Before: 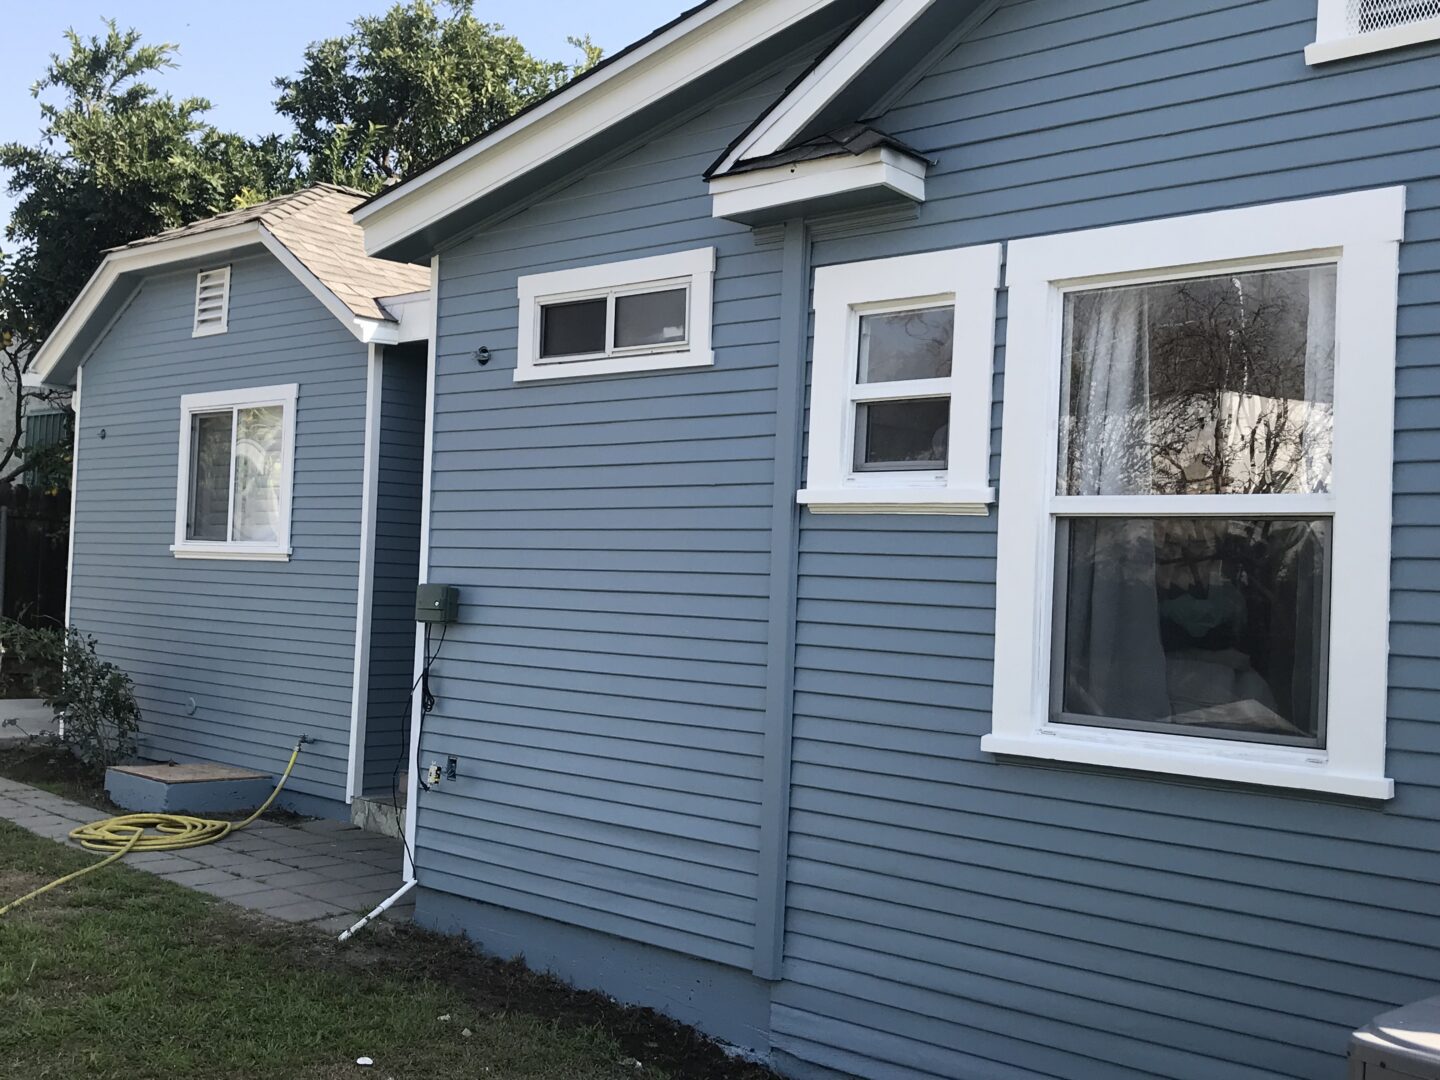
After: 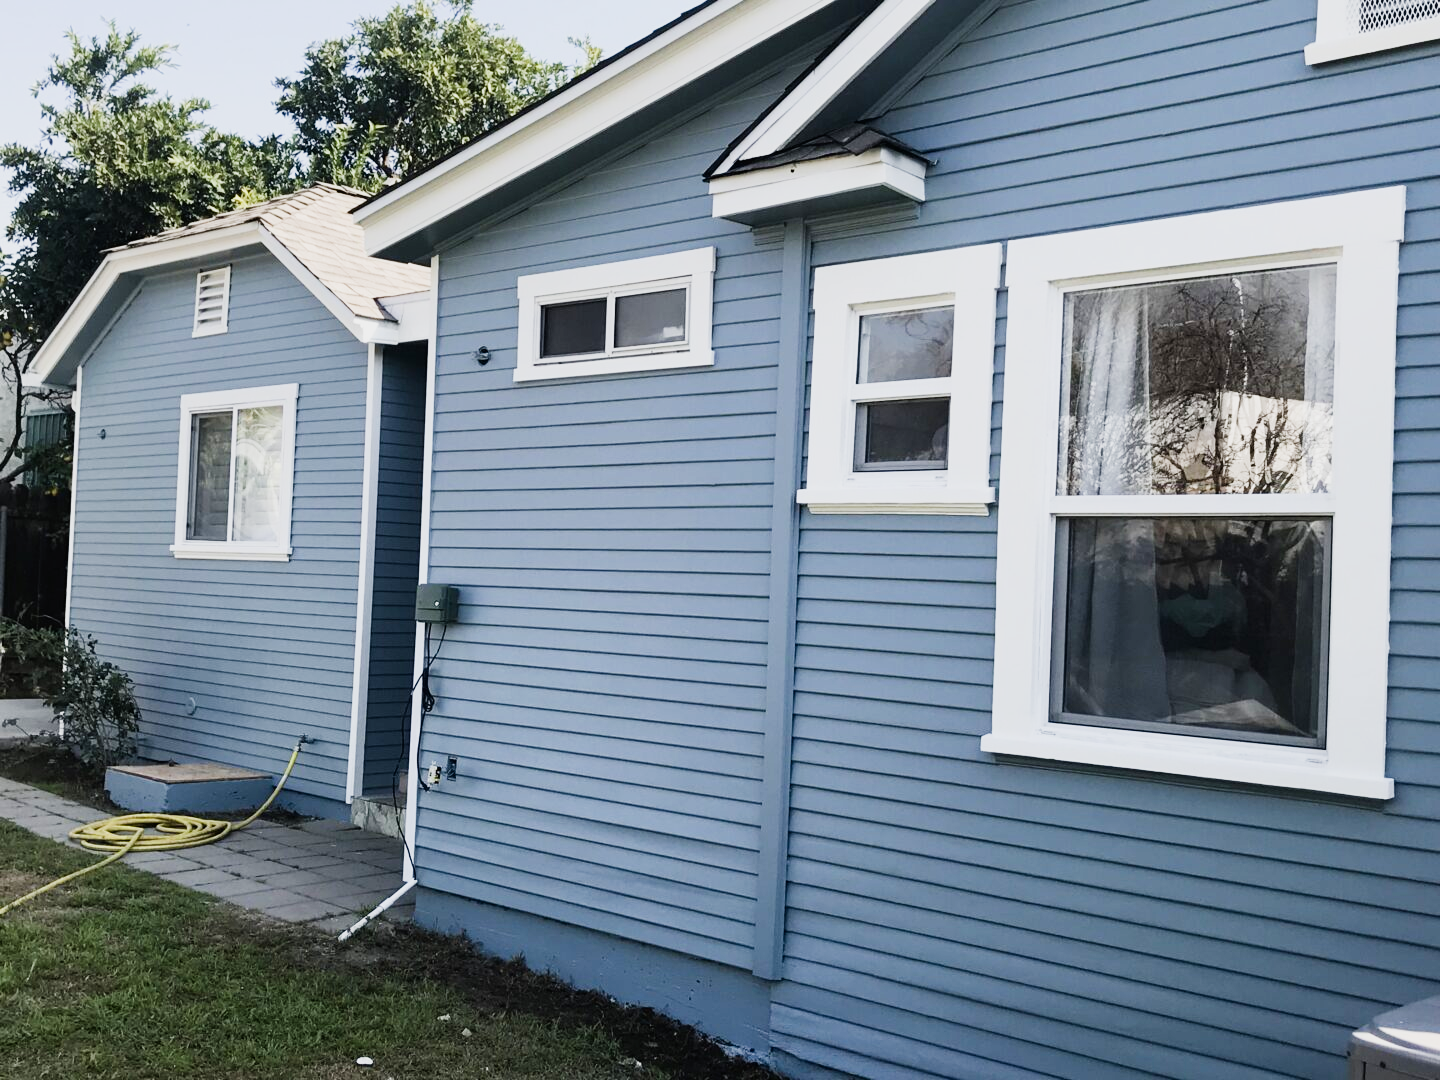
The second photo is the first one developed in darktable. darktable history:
exposure: black level correction 0, exposure 0.7 EV, compensate exposure bias true, compensate highlight preservation false
sigmoid: on, module defaults
